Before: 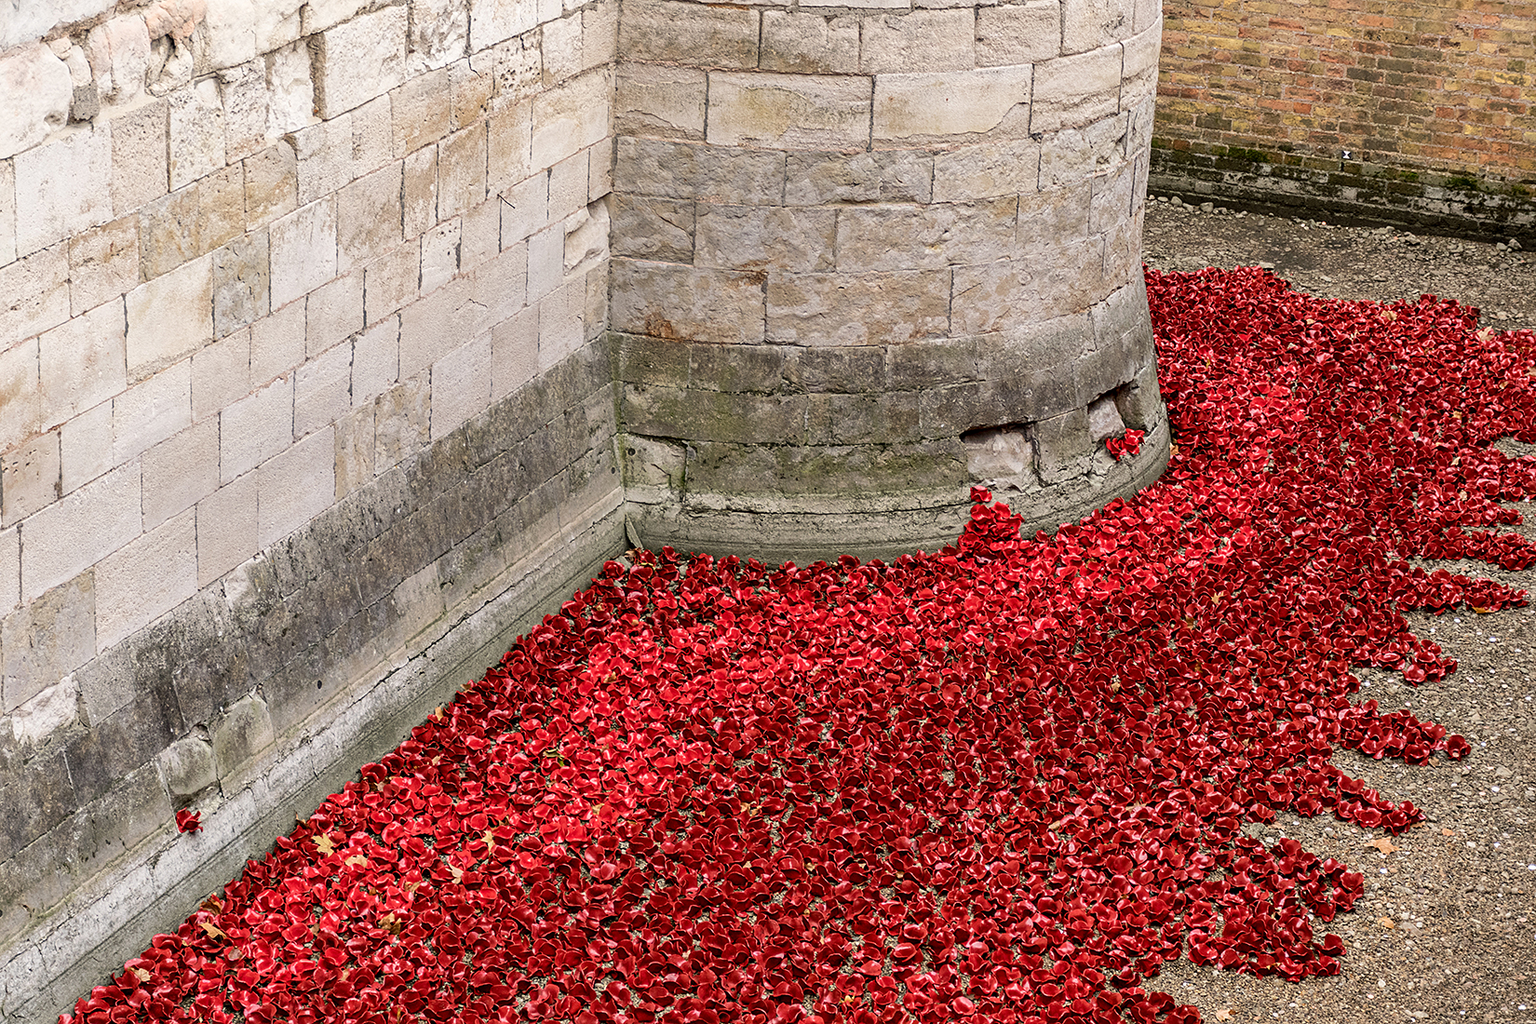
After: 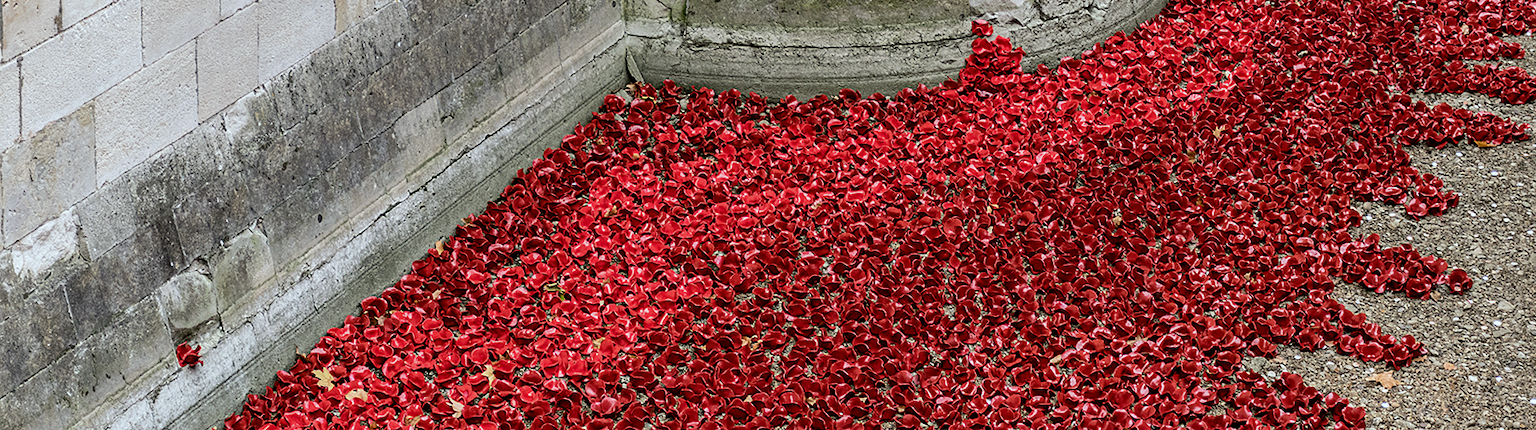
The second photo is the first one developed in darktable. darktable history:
white balance: red 0.925, blue 1.046
crop: top 45.551%, bottom 12.262%
